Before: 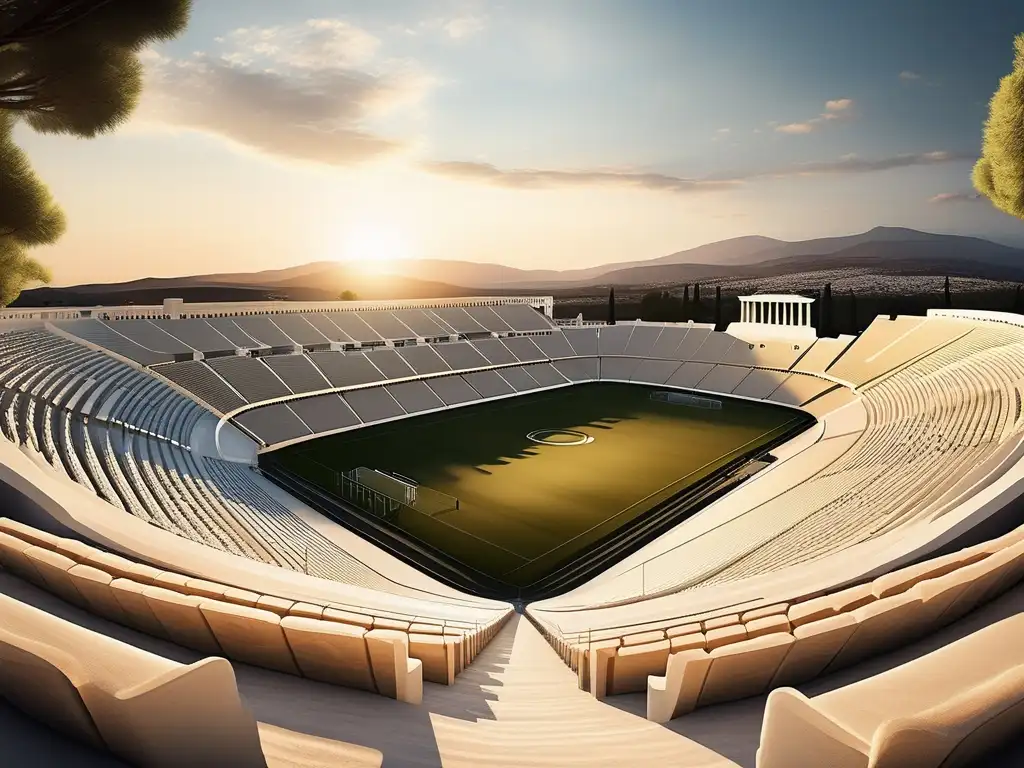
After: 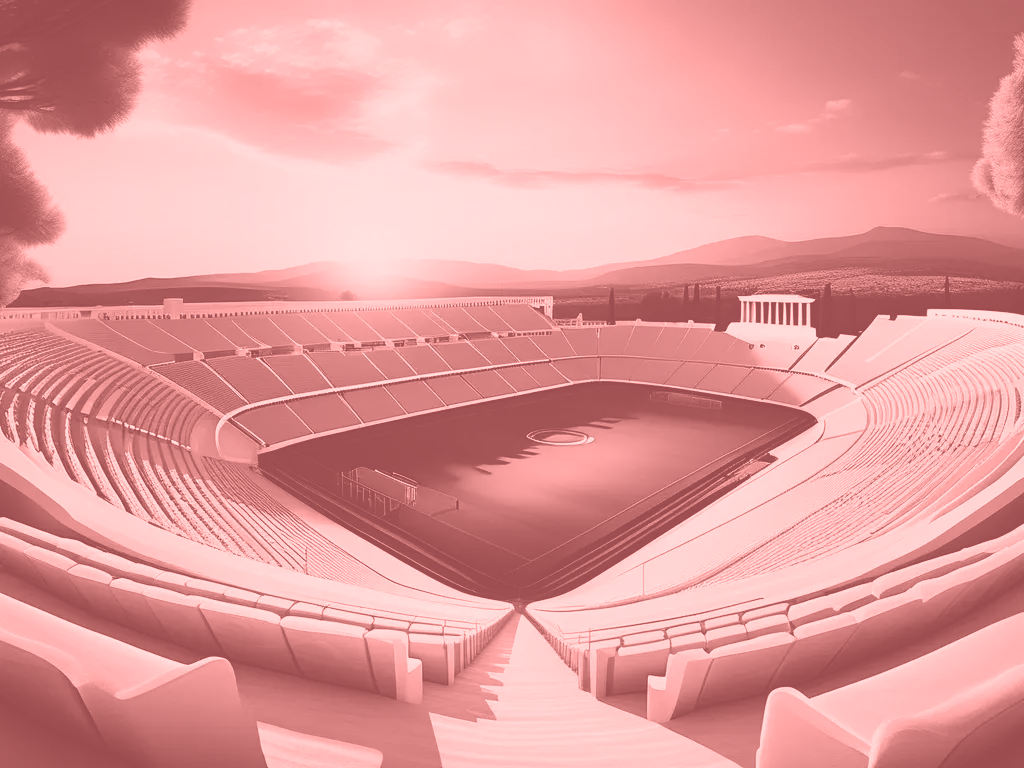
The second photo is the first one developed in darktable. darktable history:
colorize: saturation 51%, source mix 50.67%, lightness 50.67%
color balance rgb: shadows lift › chroma 1%, shadows lift › hue 217.2°, power › hue 310.8°, highlights gain › chroma 2%, highlights gain › hue 44.4°, global offset › luminance 0.25%, global offset › hue 171.6°, perceptual saturation grading › global saturation 14.09%, perceptual saturation grading › highlights -30%, perceptual saturation grading › shadows 50.67%, global vibrance 25%, contrast 20%
